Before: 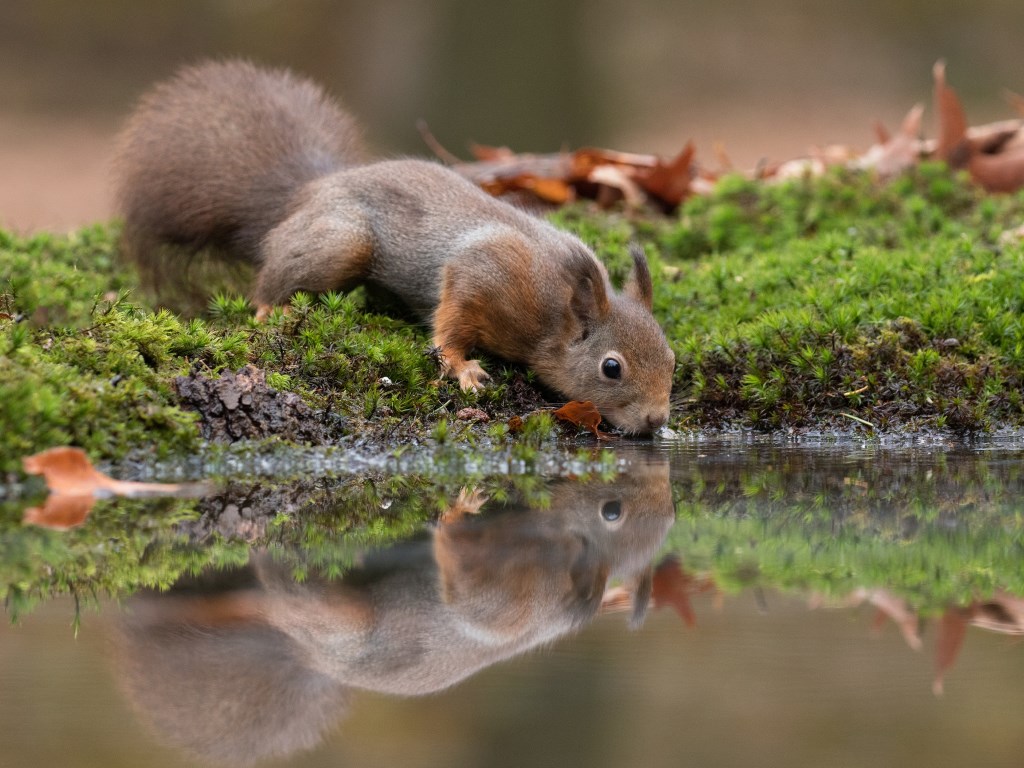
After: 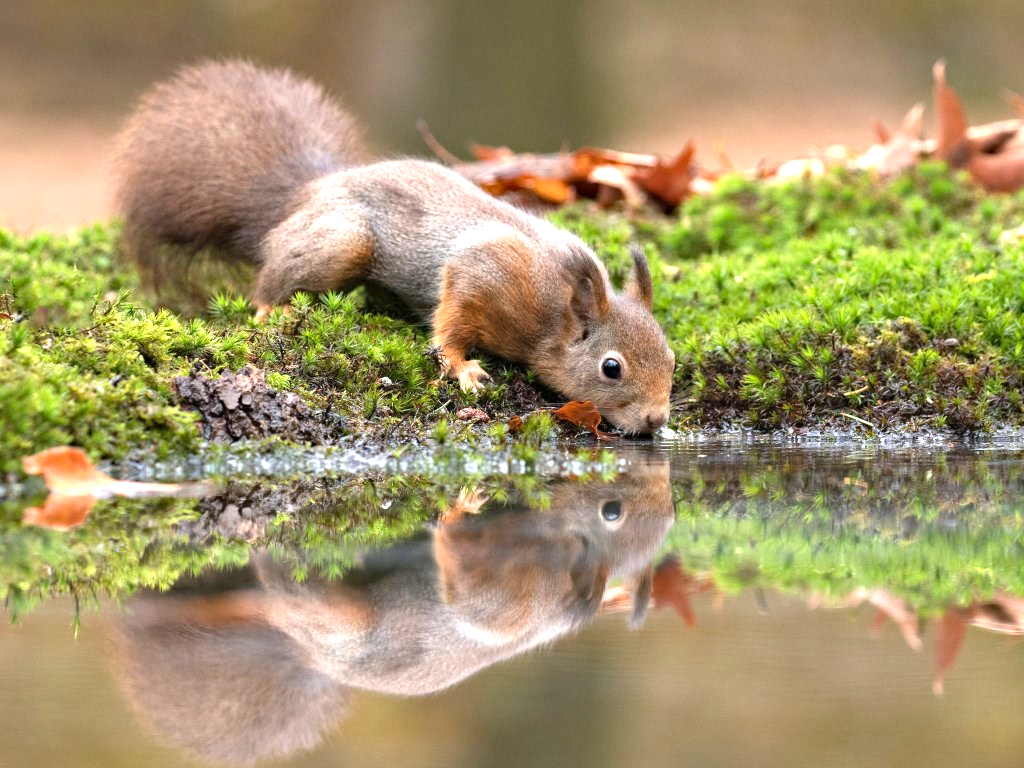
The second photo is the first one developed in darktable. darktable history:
haze removal: compatibility mode true, adaptive false
exposure: black level correction 0, exposure 1.2 EV, compensate exposure bias true, compensate highlight preservation false
